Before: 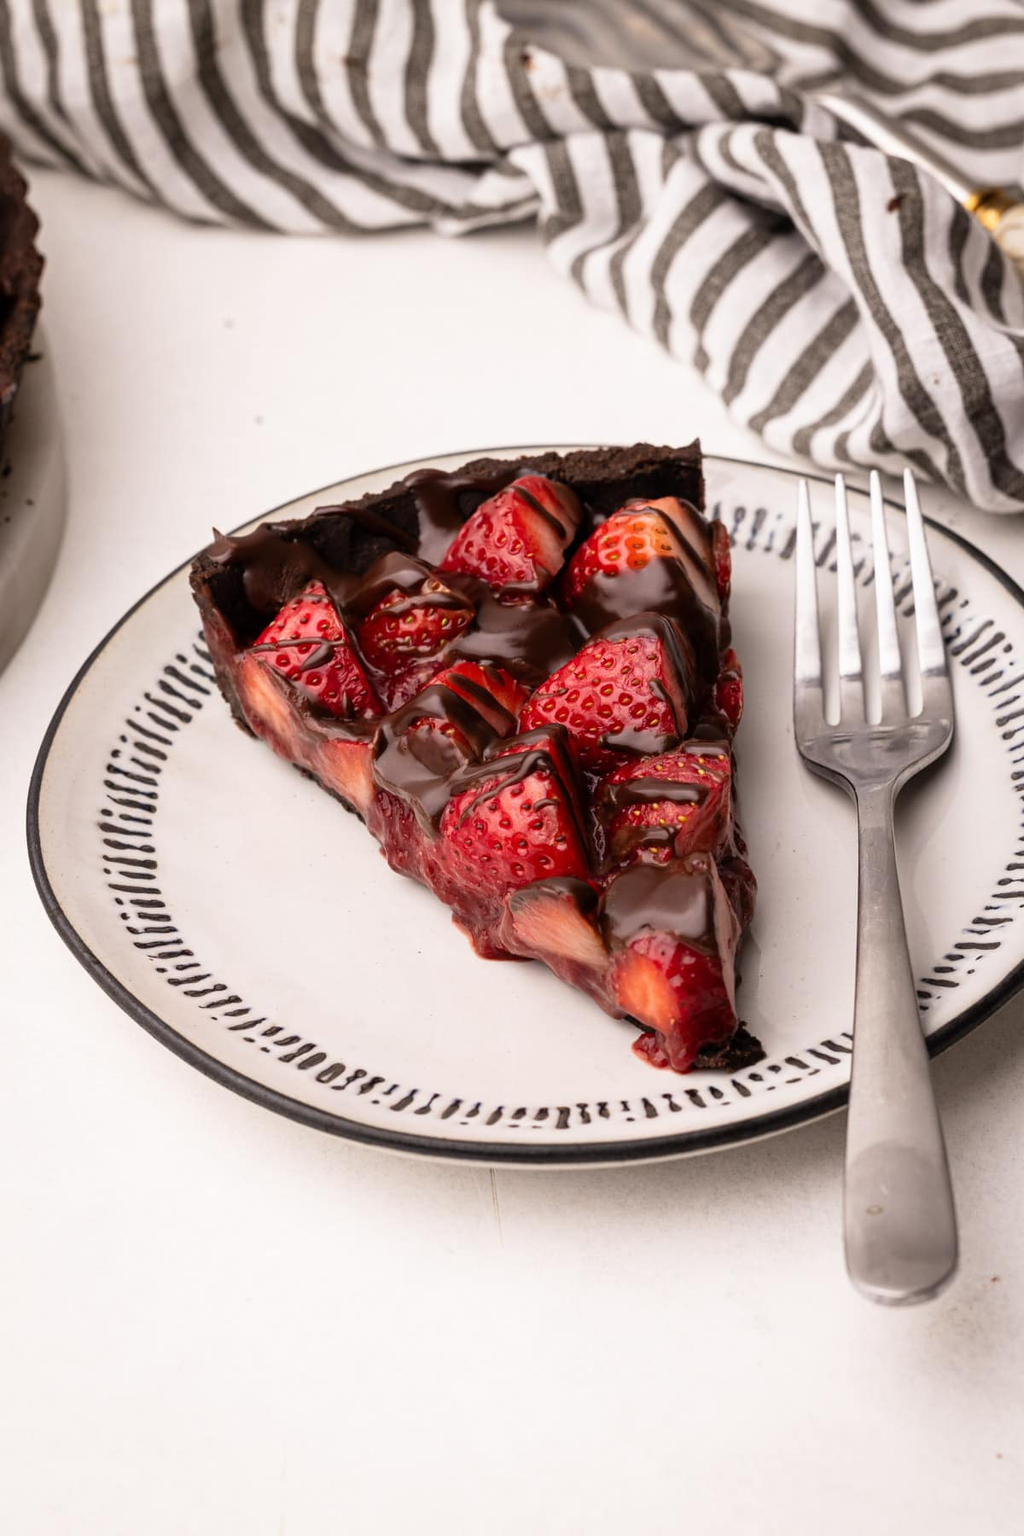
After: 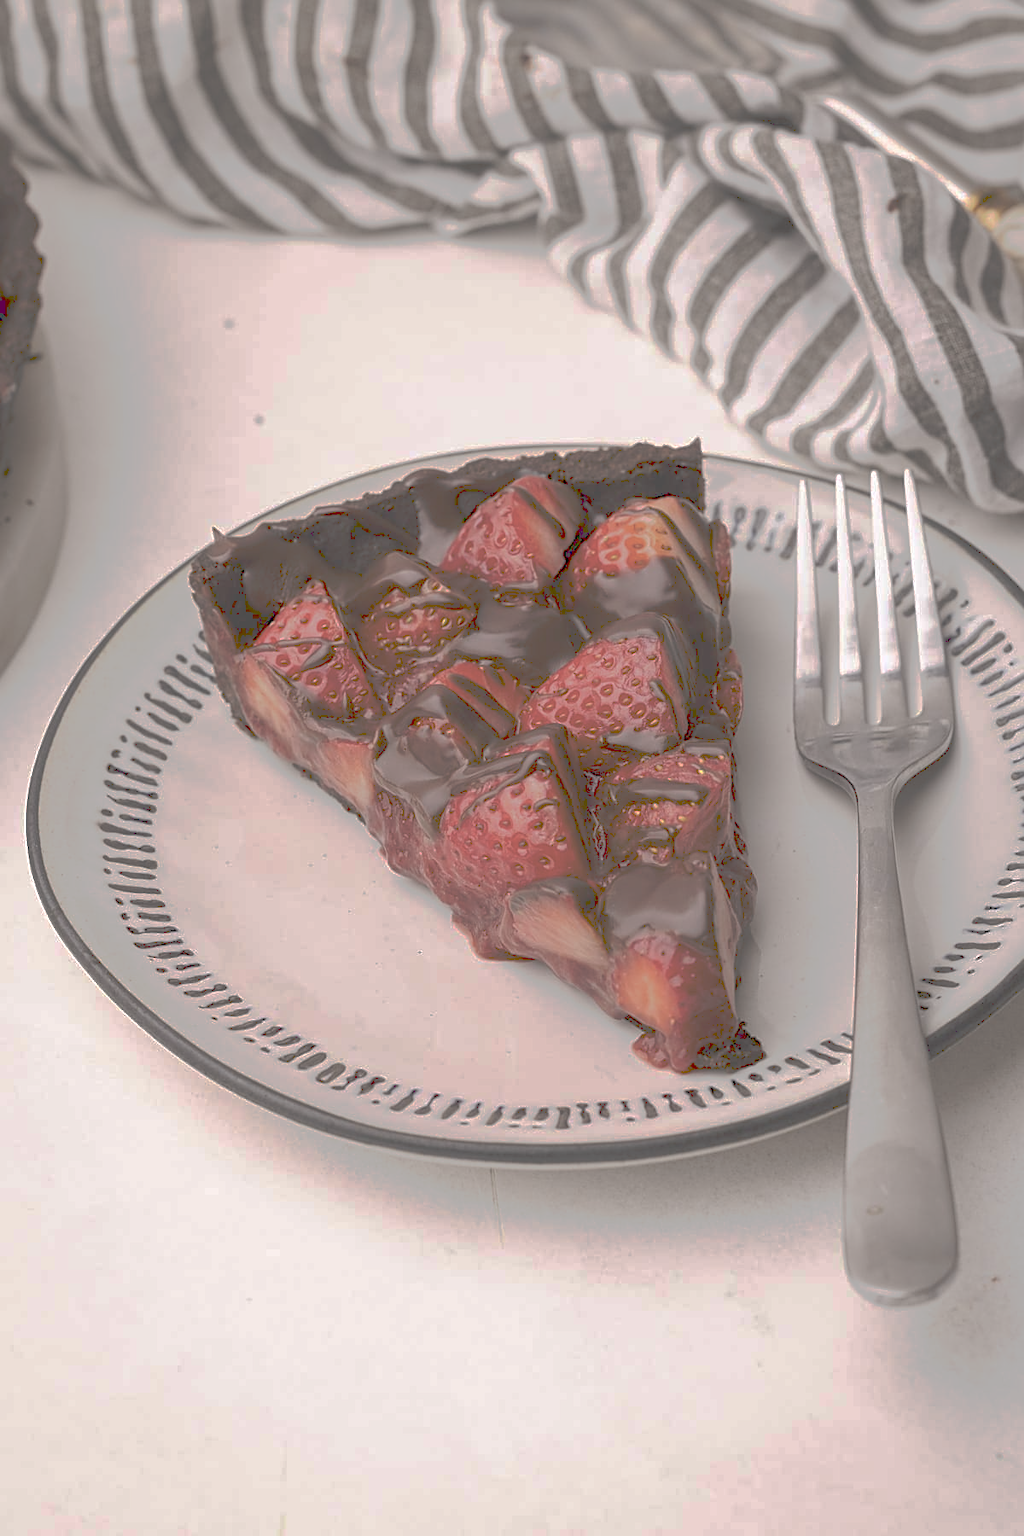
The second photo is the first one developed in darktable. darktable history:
sharpen: on, module defaults
tone curve: curves: ch0 [(0, 0) (0.003, 0.322) (0.011, 0.327) (0.025, 0.345) (0.044, 0.365) (0.069, 0.378) (0.1, 0.391) (0.136, 0.403) (0.177, 0.412) (0.224, 0.429) (0.277, 0.448) (0.335, 0.474) (0.399, 0.503) (0.468, 0.537) (0.543, 0.57) (0.623, 0.61) (0.709, 0.653) (0.801, 0.699) (0.898, 0.75) (1, 1)], preserve colors none
